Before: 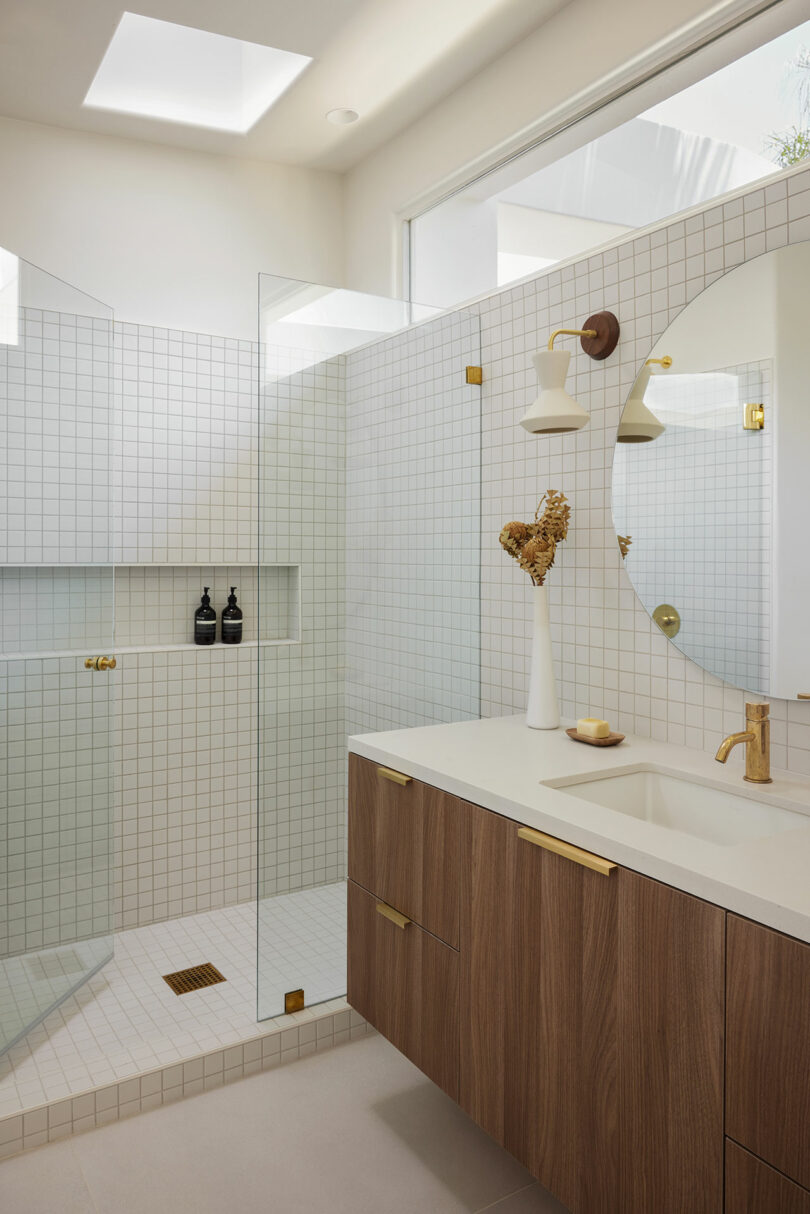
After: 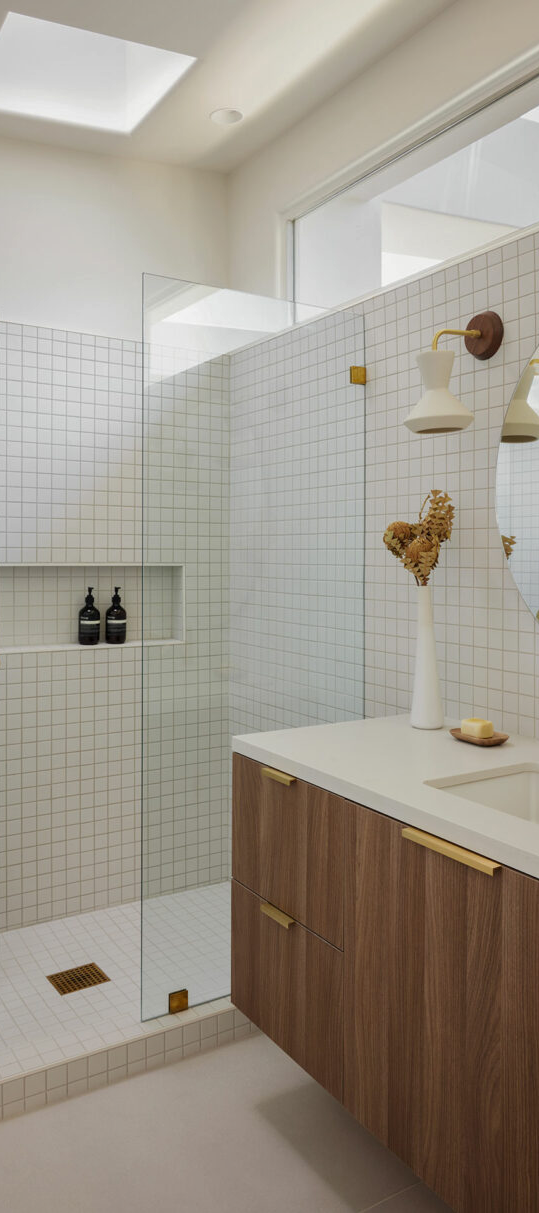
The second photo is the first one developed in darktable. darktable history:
crop and rotate: left 14.436%, right 18.898%
shadows and highlights: shadows -20, white point adjustment -2, highlights -35
